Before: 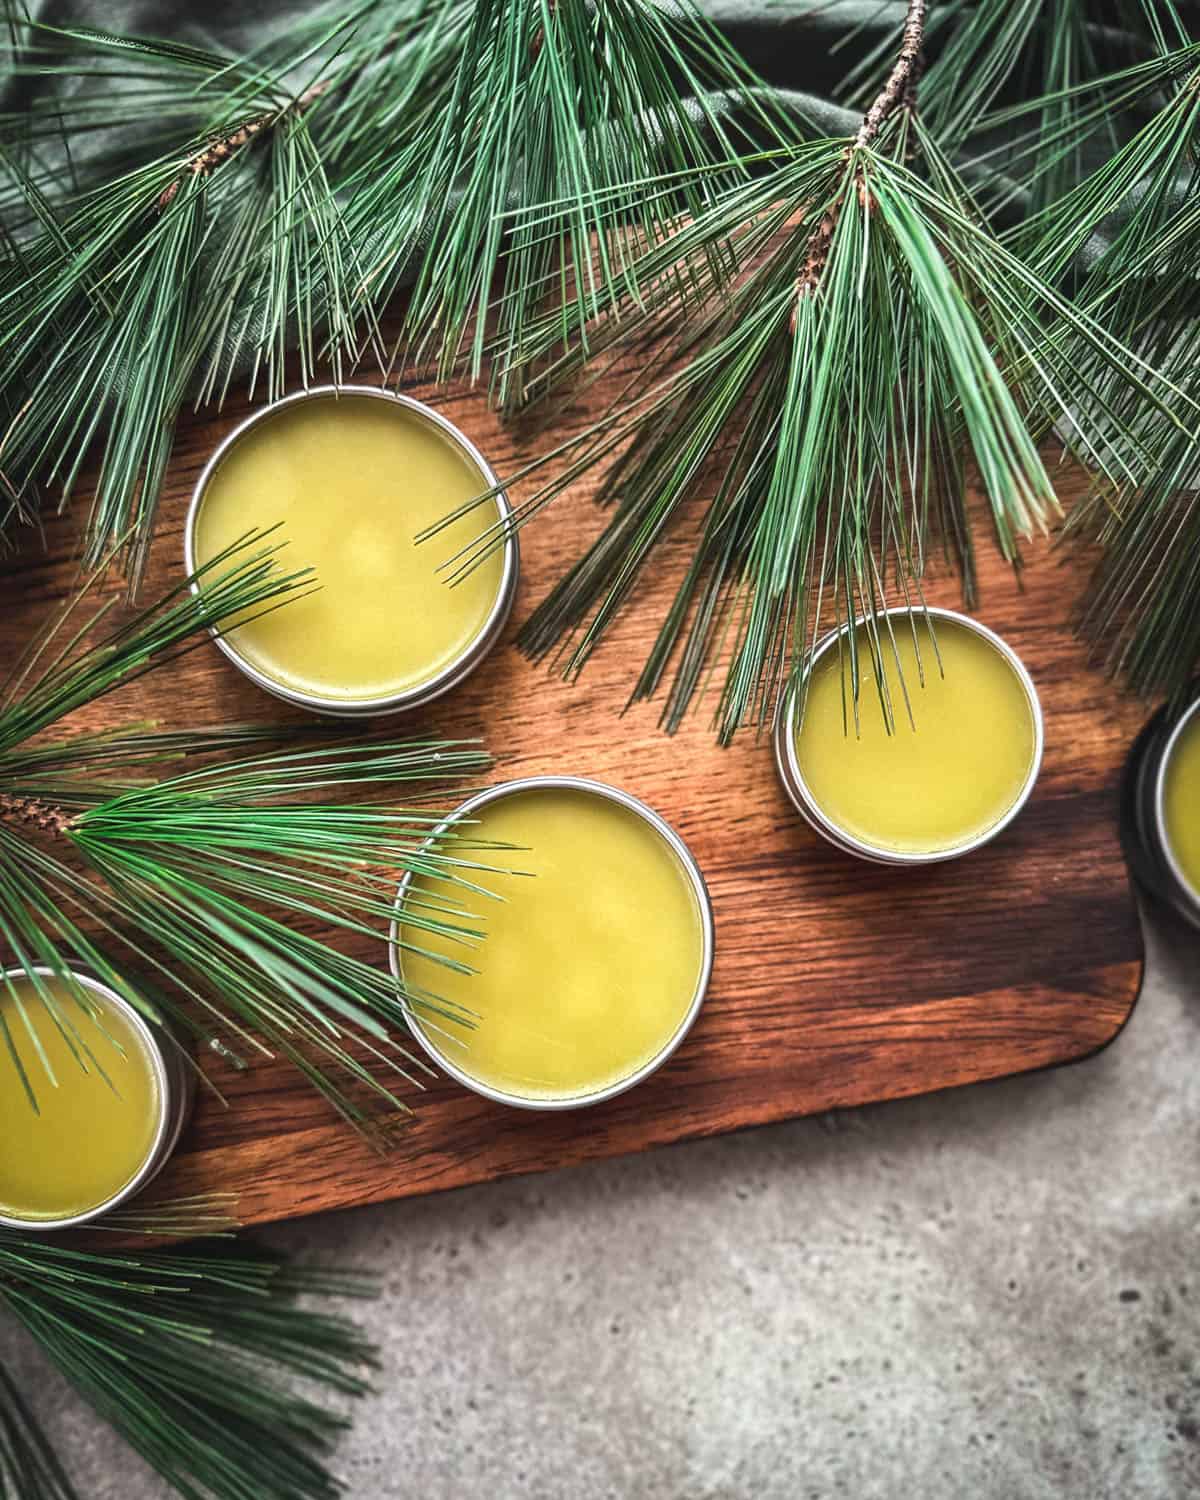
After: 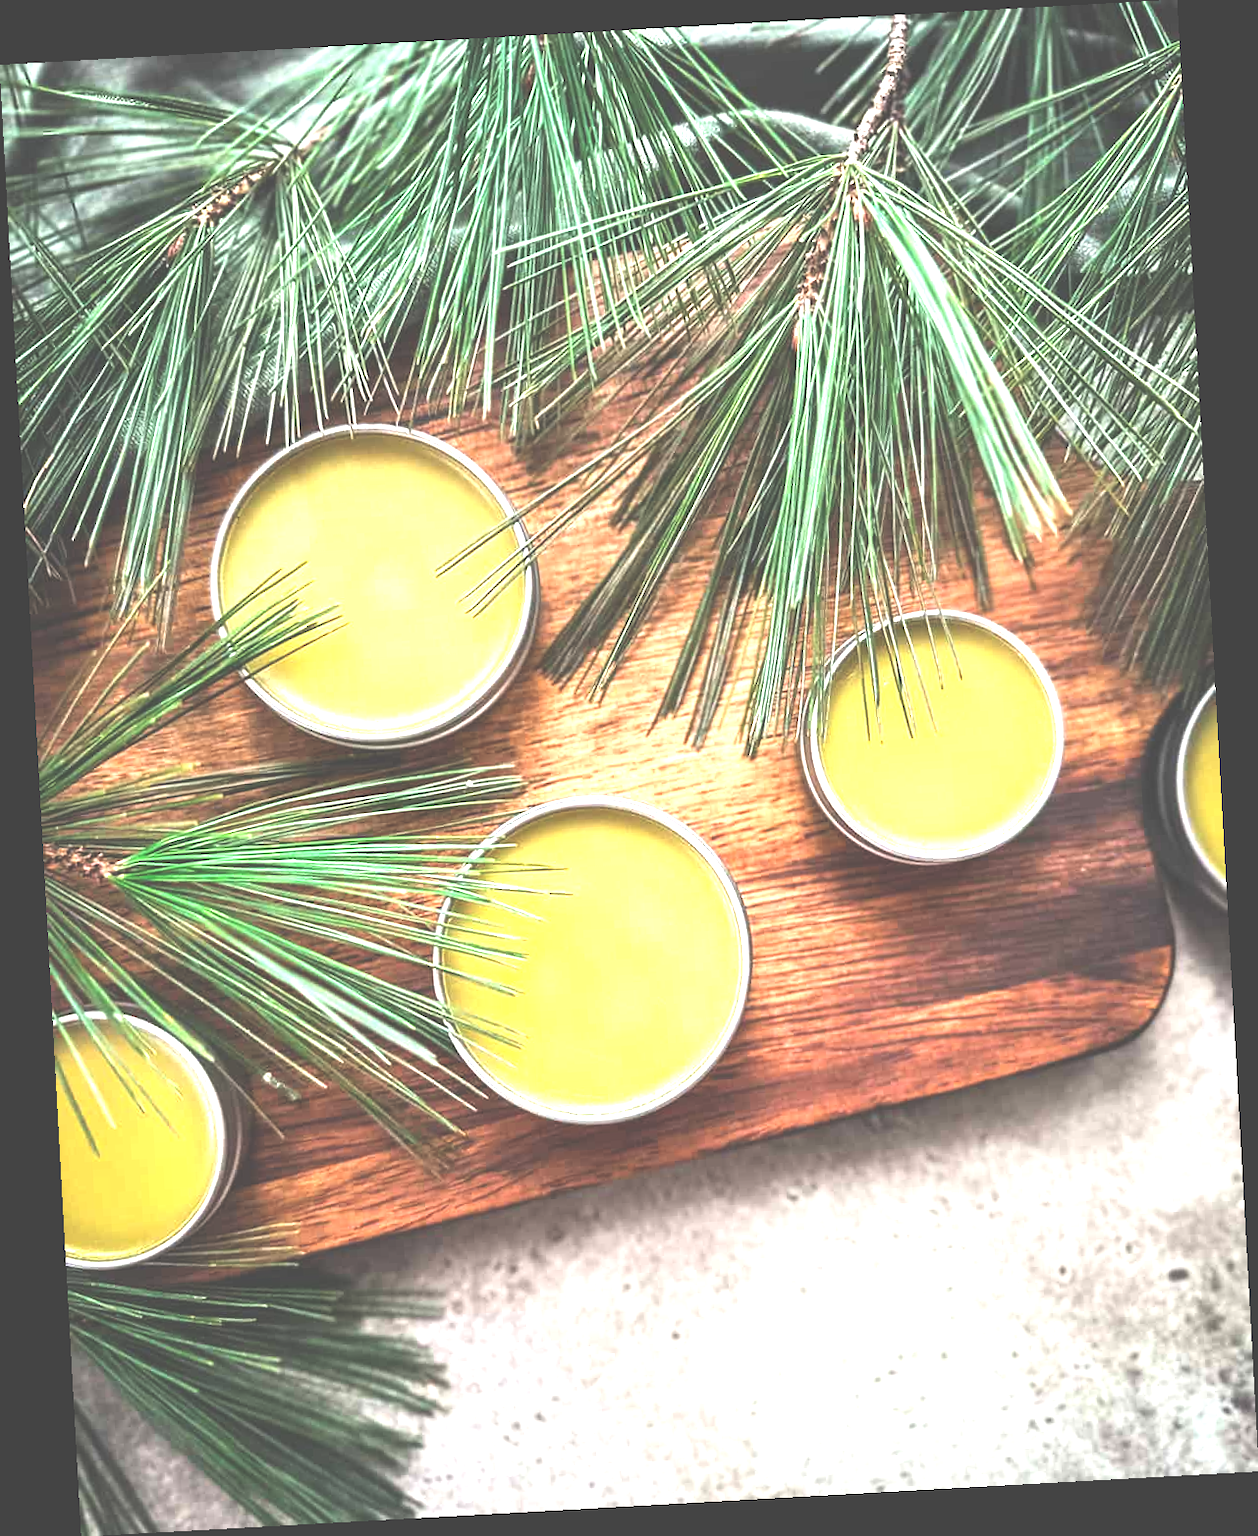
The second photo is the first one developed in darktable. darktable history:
exposure: black level correction -0.023, exposure 1.397 EV, compensate highlight preservation false
rotate and perspective: rotation -3.18°, automatic cropping off
